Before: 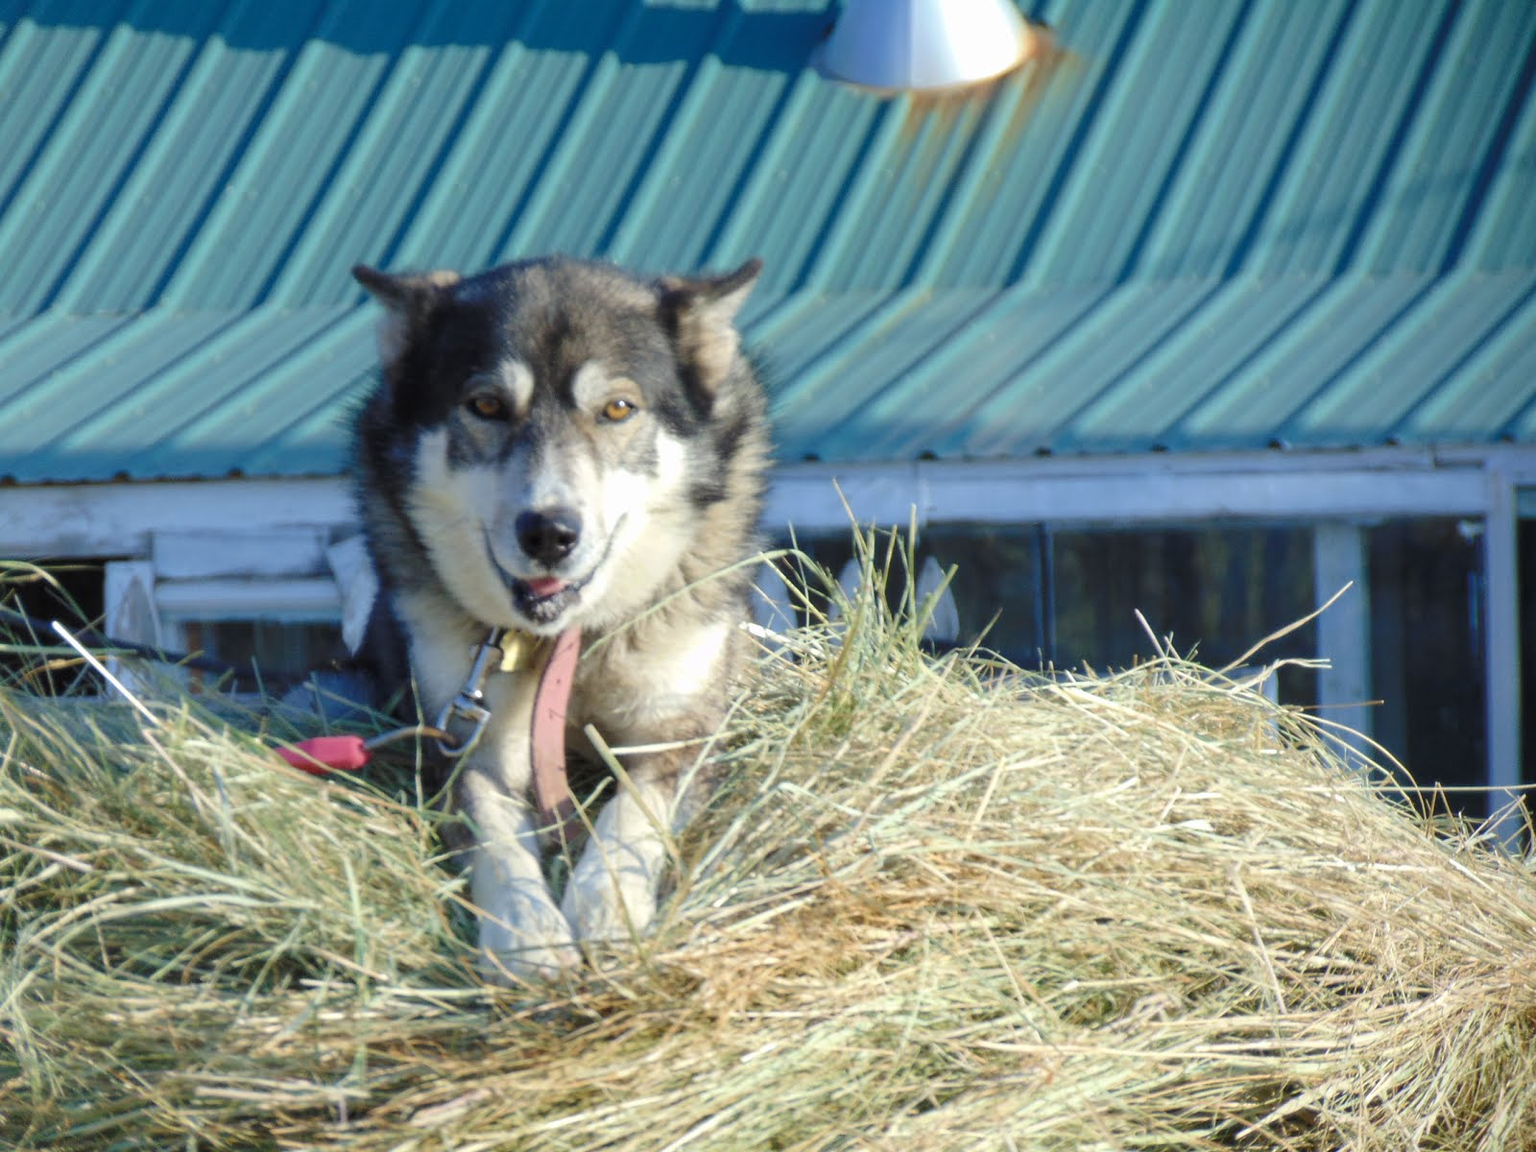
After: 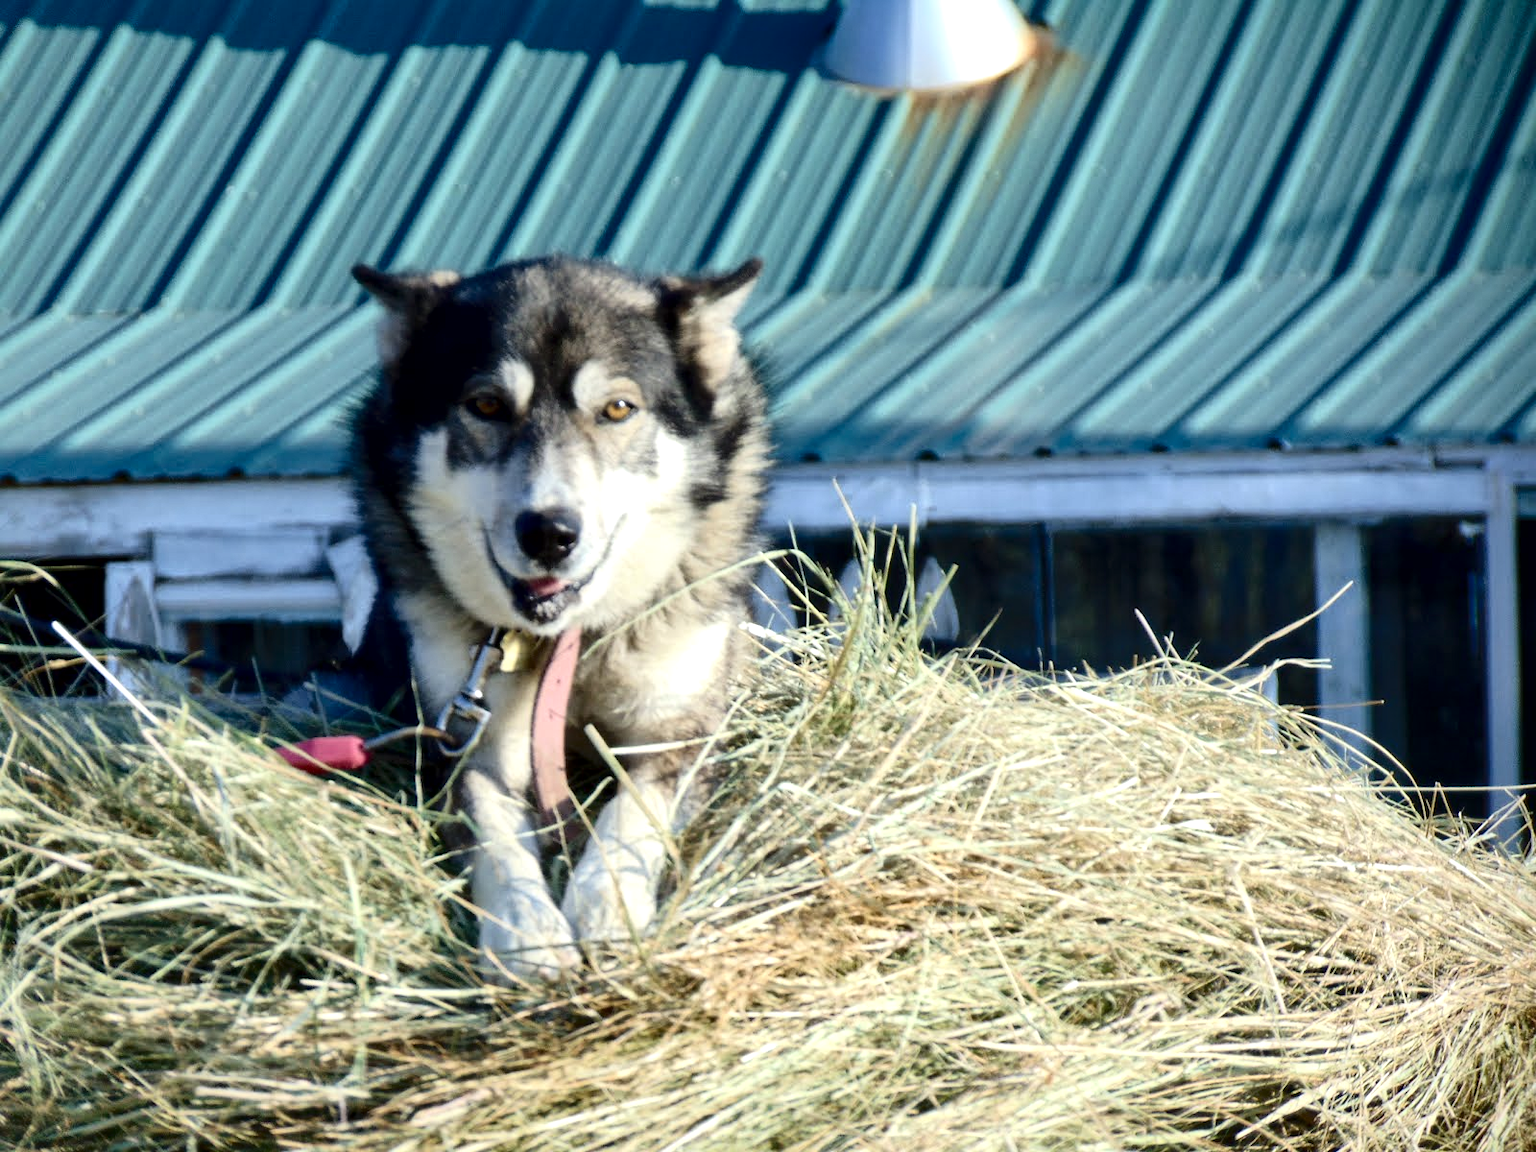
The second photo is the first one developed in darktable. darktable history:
contrast brightness saturation: contrast 0.074
tone curve: curves: ch0 [(0, 0) (0.003, 0.02) (0.011, 0.021) (0.025, 0.022) (0.044, 0.023) (0.069, 0.026) (0.1, 0.04) (0.136, 0.06) (0.177, 0.092) (0.224, 0.127) (0.277, 0.176) (0.335, 0.258) (0.399, 0.349) (0.468, 0.444) (0.543, 0.546) (0.623, 0.649) (0.709, 0.754) (0.801, 0.842) (0.898, 0.922) (1, 1)], color space Lab, independent channels, preserve colors none
local contrast: mode bilateral grid, contrast 26, coarseness 61, detail 151%, midtone range 0.2
